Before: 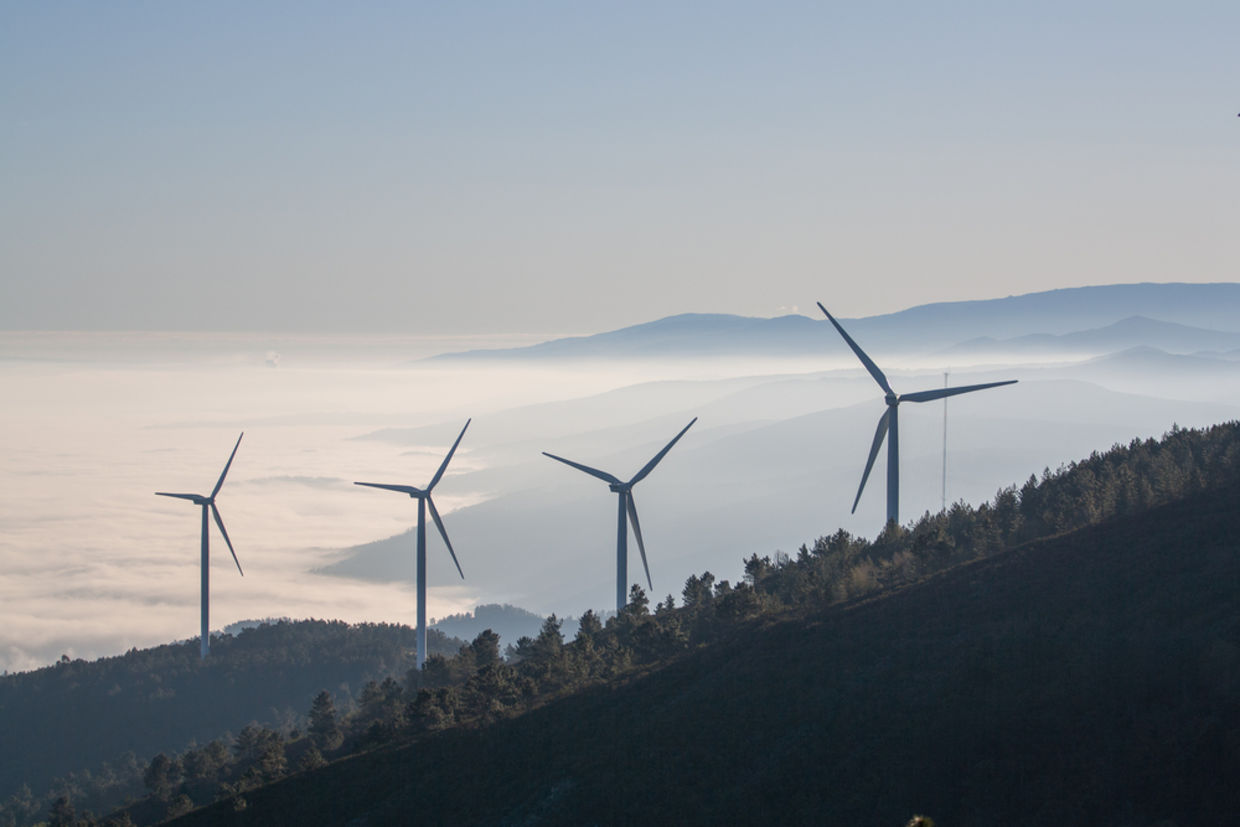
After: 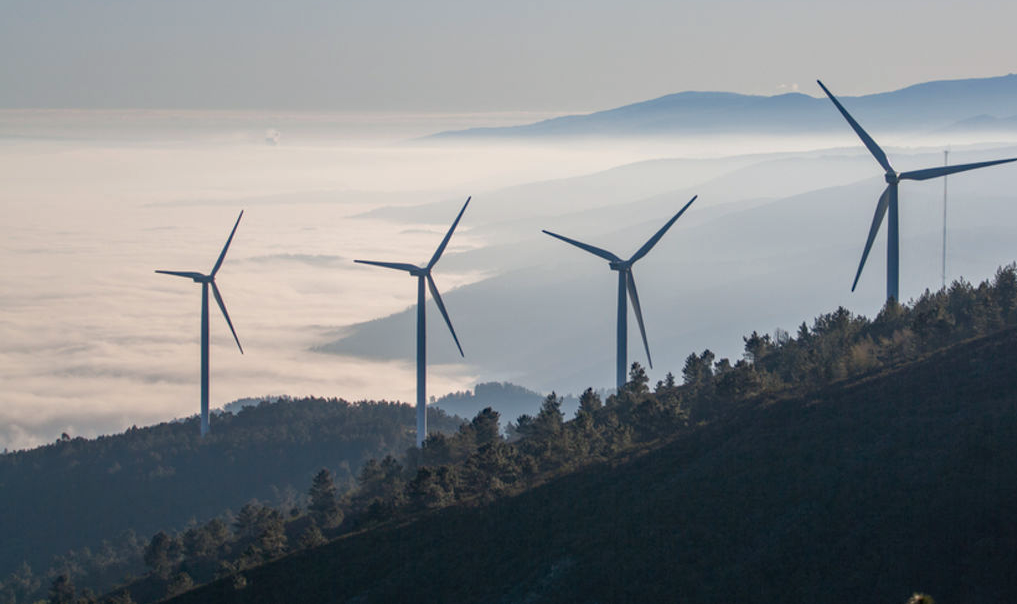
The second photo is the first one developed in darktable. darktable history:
shadows and highlights: radius 126.78, shadows 21.28, highlights -22.37, low approximation 0.01
haze removal: adaptive false
crop: top 26.851%, right 17.965%
